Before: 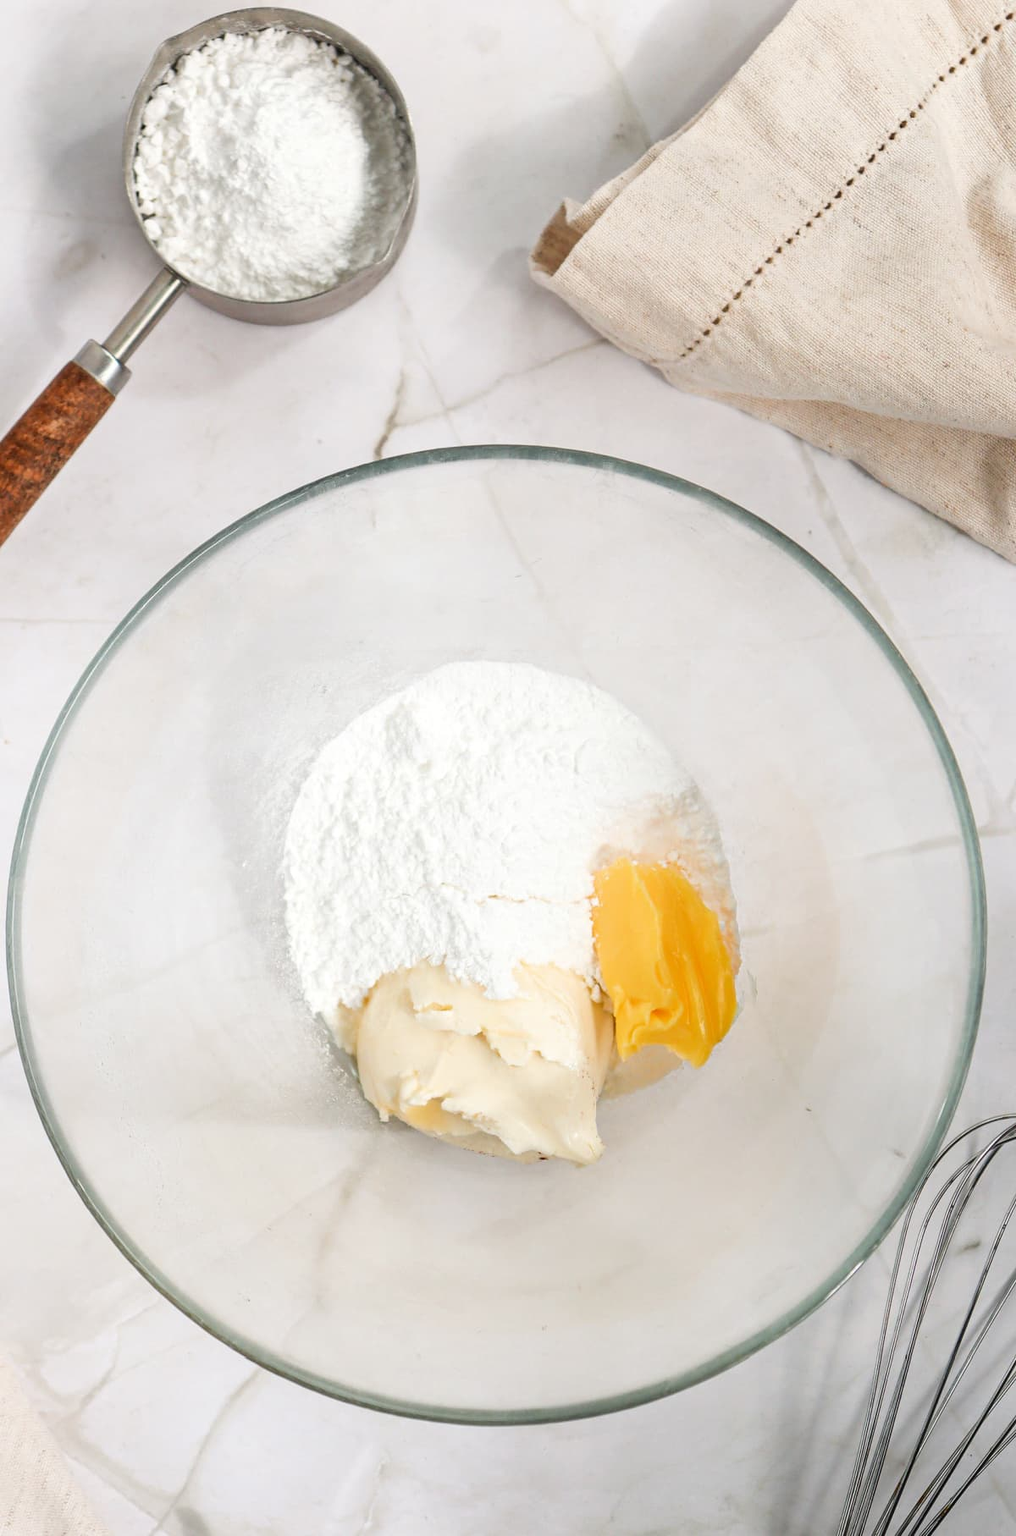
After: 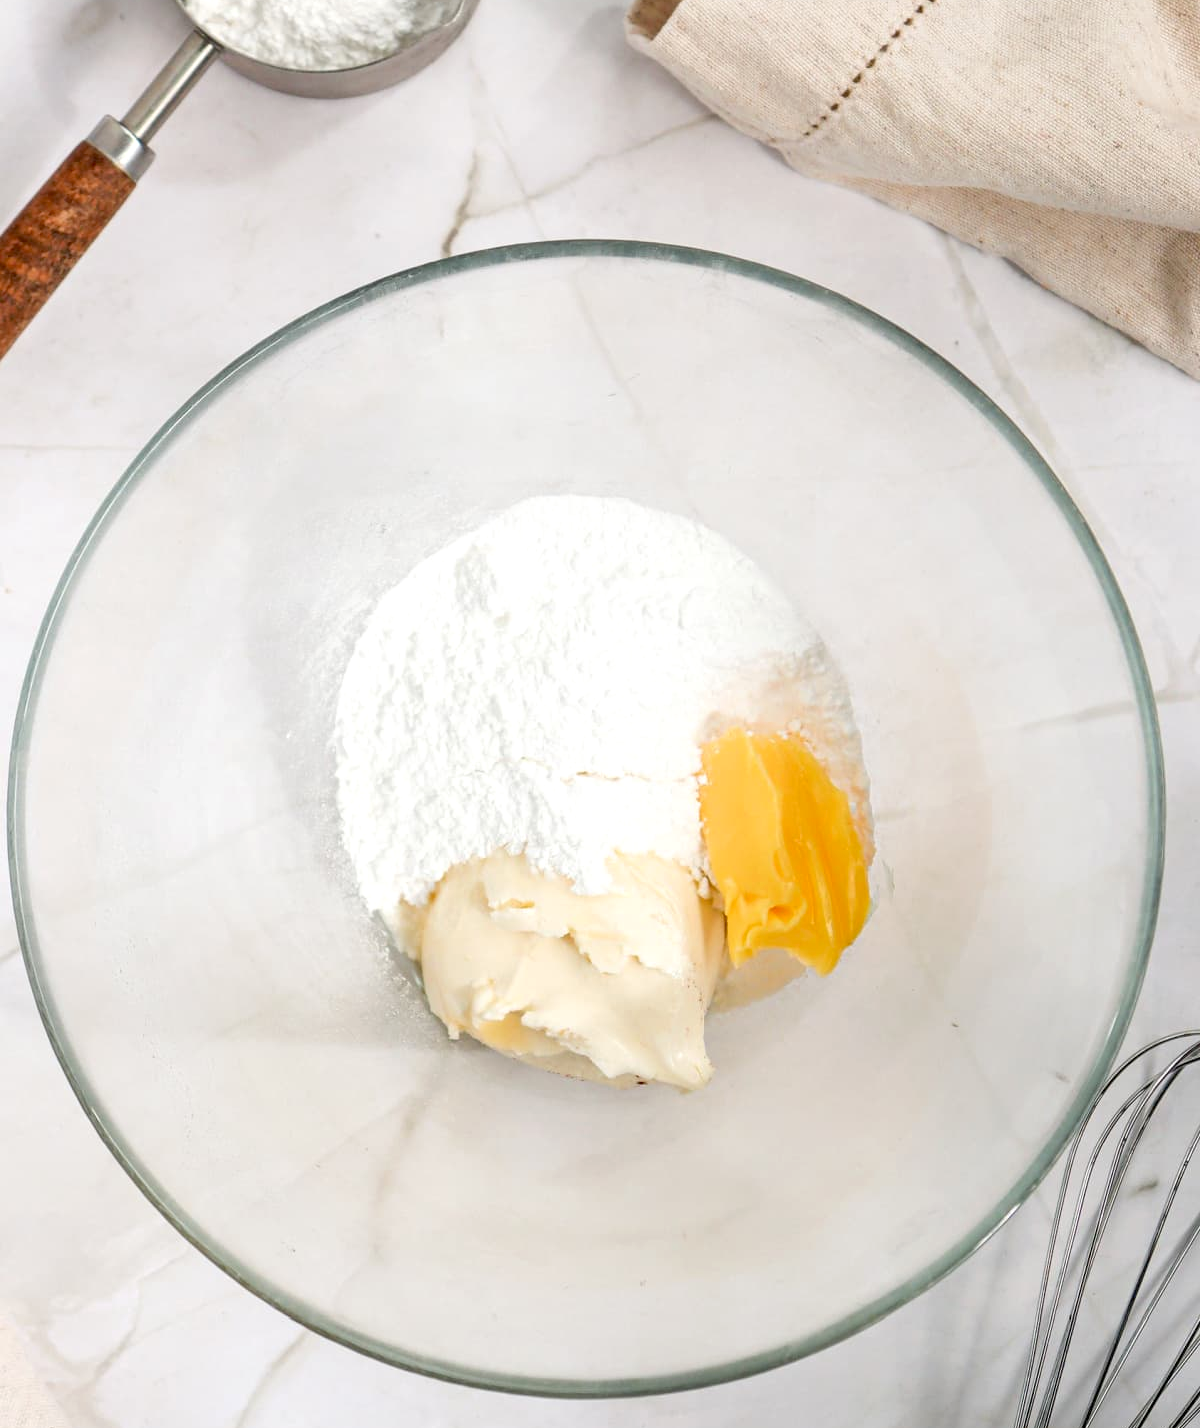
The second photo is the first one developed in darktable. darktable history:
exposure: black level correction 0.008, exposure 0.09 EV, compensate exposure bias true, compensate highlight preservation false
crop and rotate: top 15.764%, bottom 5.548%
